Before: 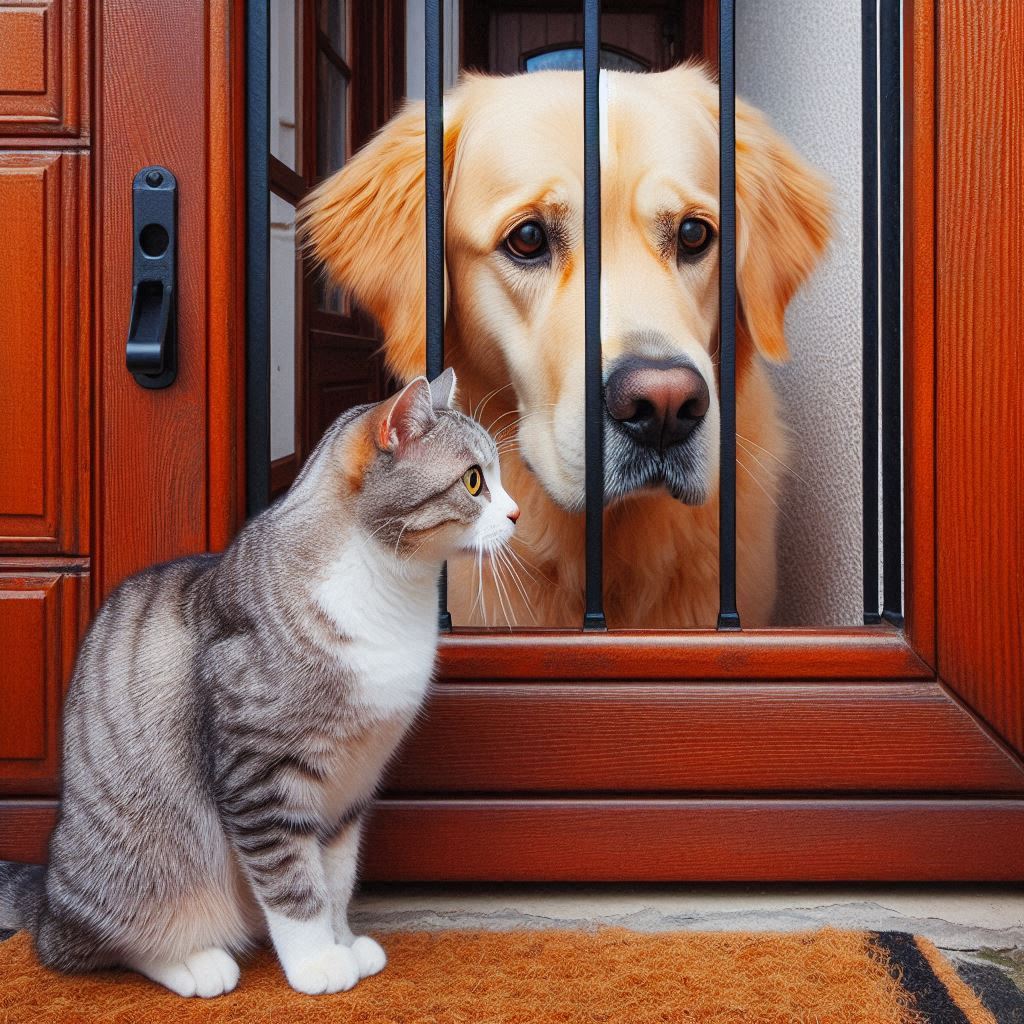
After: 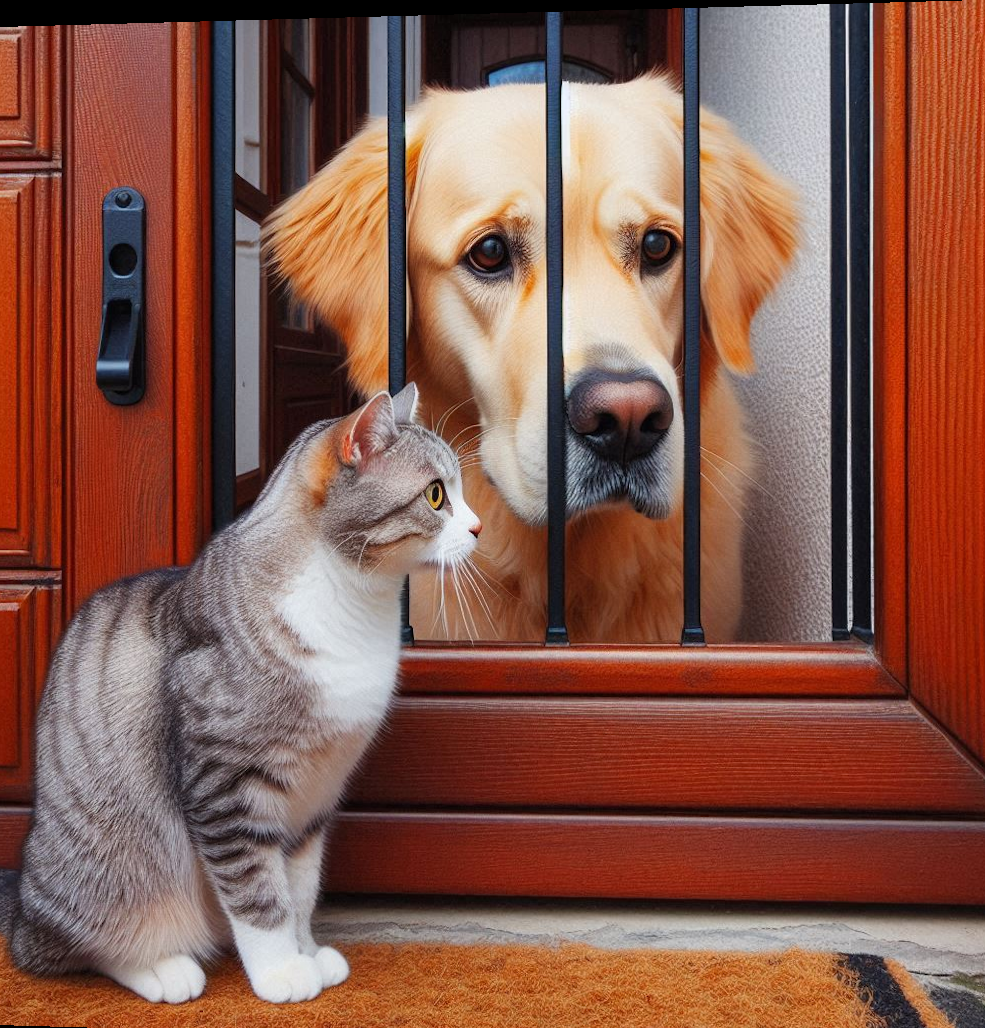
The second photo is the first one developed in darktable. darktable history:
crop and rotate: left 2.536%, right 1.107%, bottom 2.246%
rotate and perspective: lens shift (horizontal) -0.055, automatic cropping off
